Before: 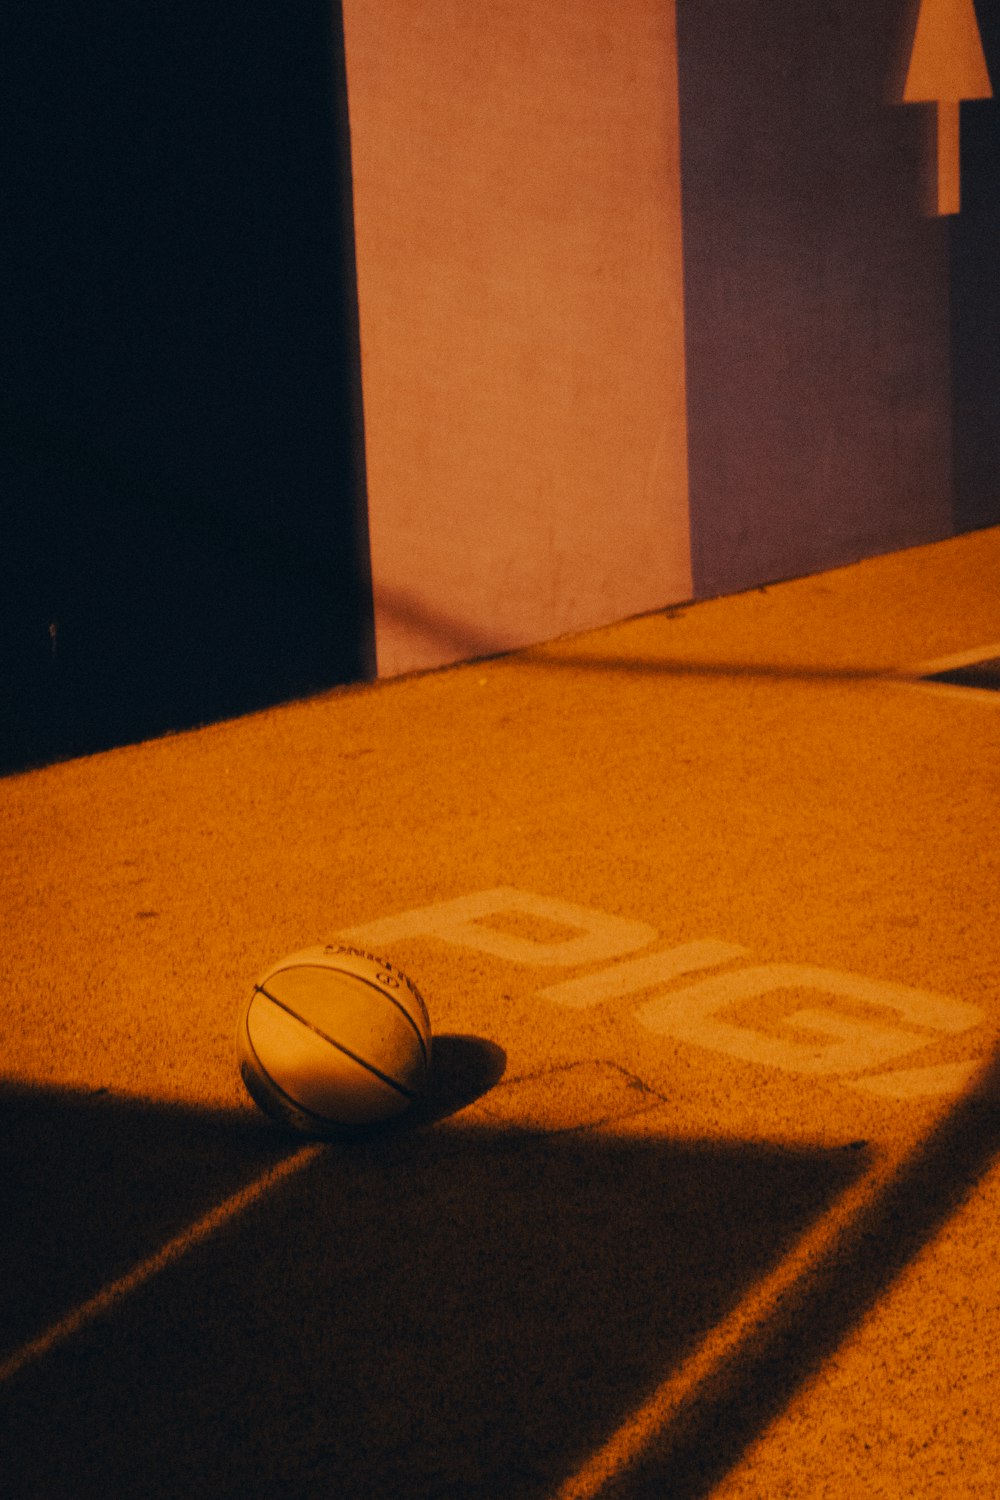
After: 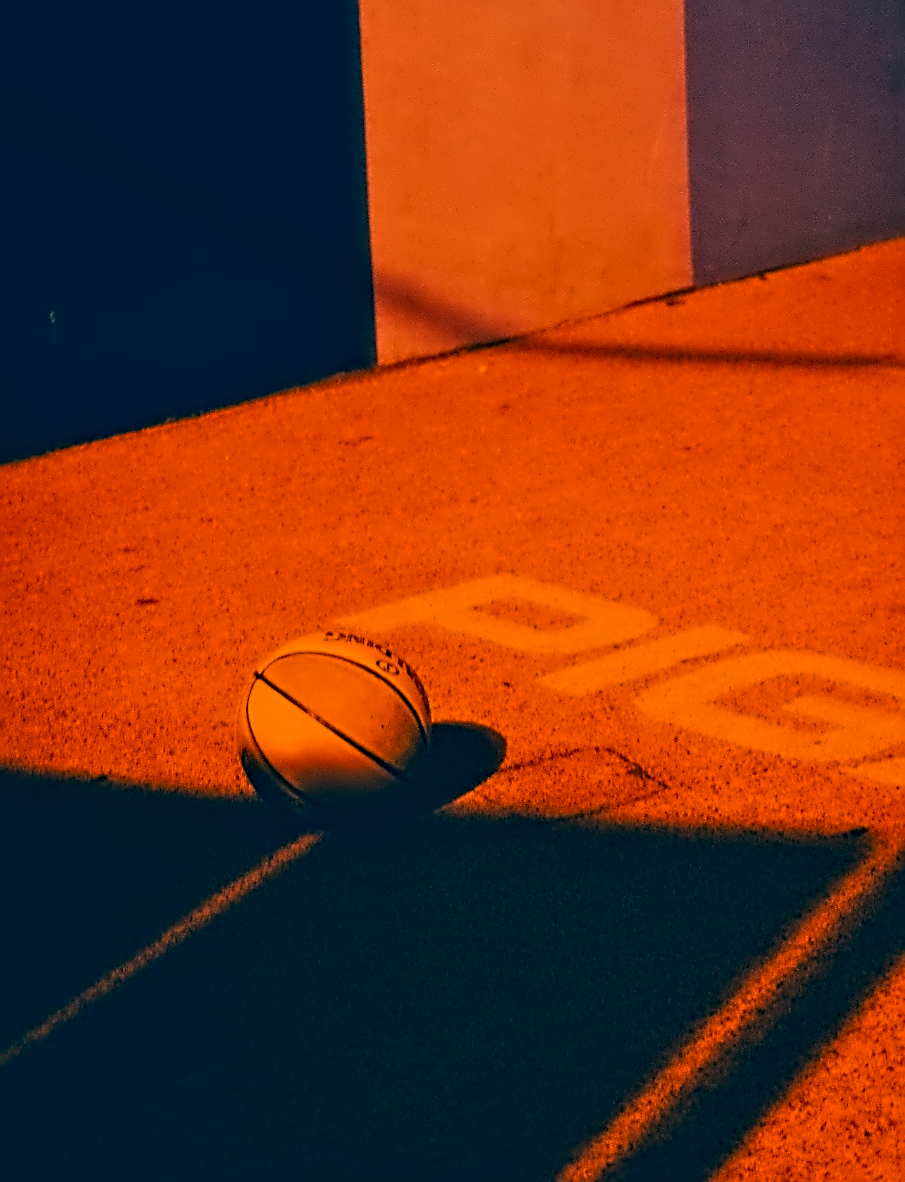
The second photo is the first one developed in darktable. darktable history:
sharpen: on, module defaults
crop: top 20.89%, right 9.473%, bottom 0.259%
contrast equalizer: octaves 7, y [[0.5, 0.542, 0.583, 0.625, 0.667, 0.708], [0.5 ×6], [0.5 ×6], [0, 0.033, 0.067, 0.1, 0.133, 0.167], [0, 0.05, 0.1, 0.15, 0.2, 0.25]]
color correction: highlights a* 16.27, highlights b* 0.231, shadows a* -14.83, shadows b* -14.2, saturation 1.48
